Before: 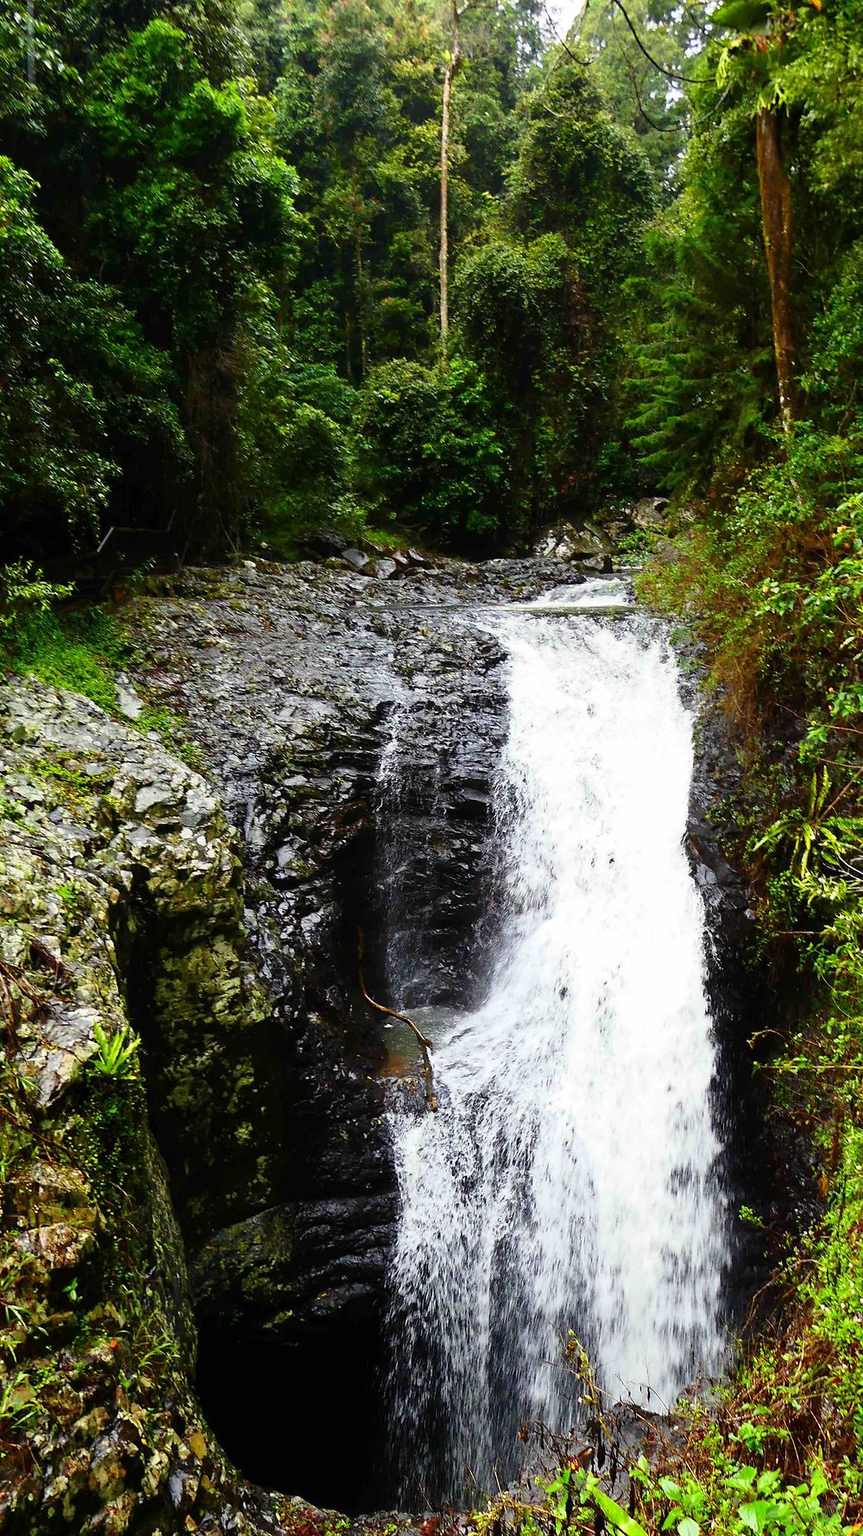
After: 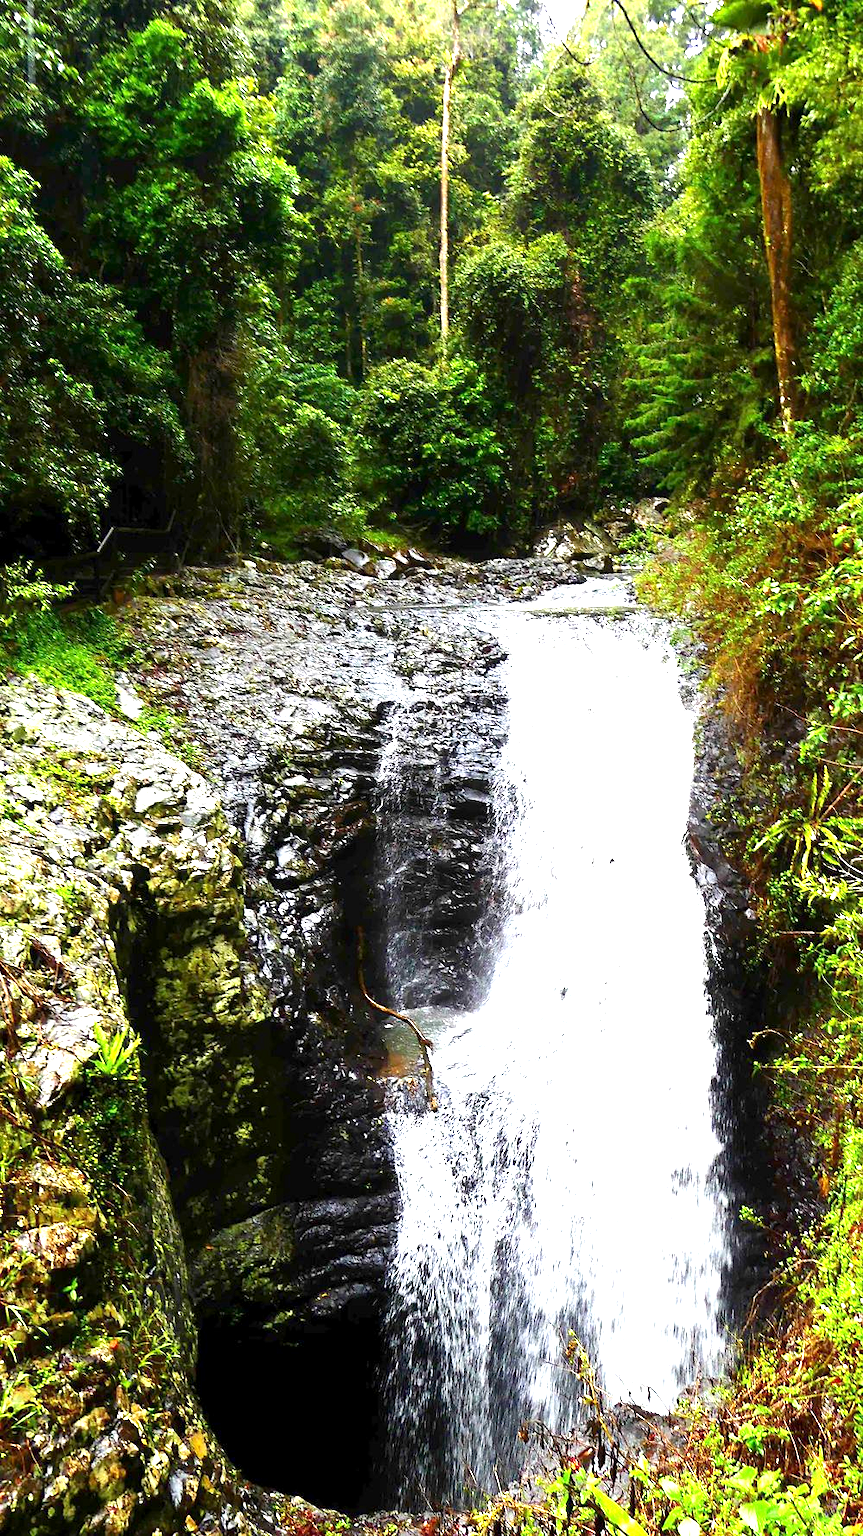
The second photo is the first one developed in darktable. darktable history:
exposure: black level correction 0.001, exposure 1.399 EV, compensate exposure bias true, compensate highlight preservation false
